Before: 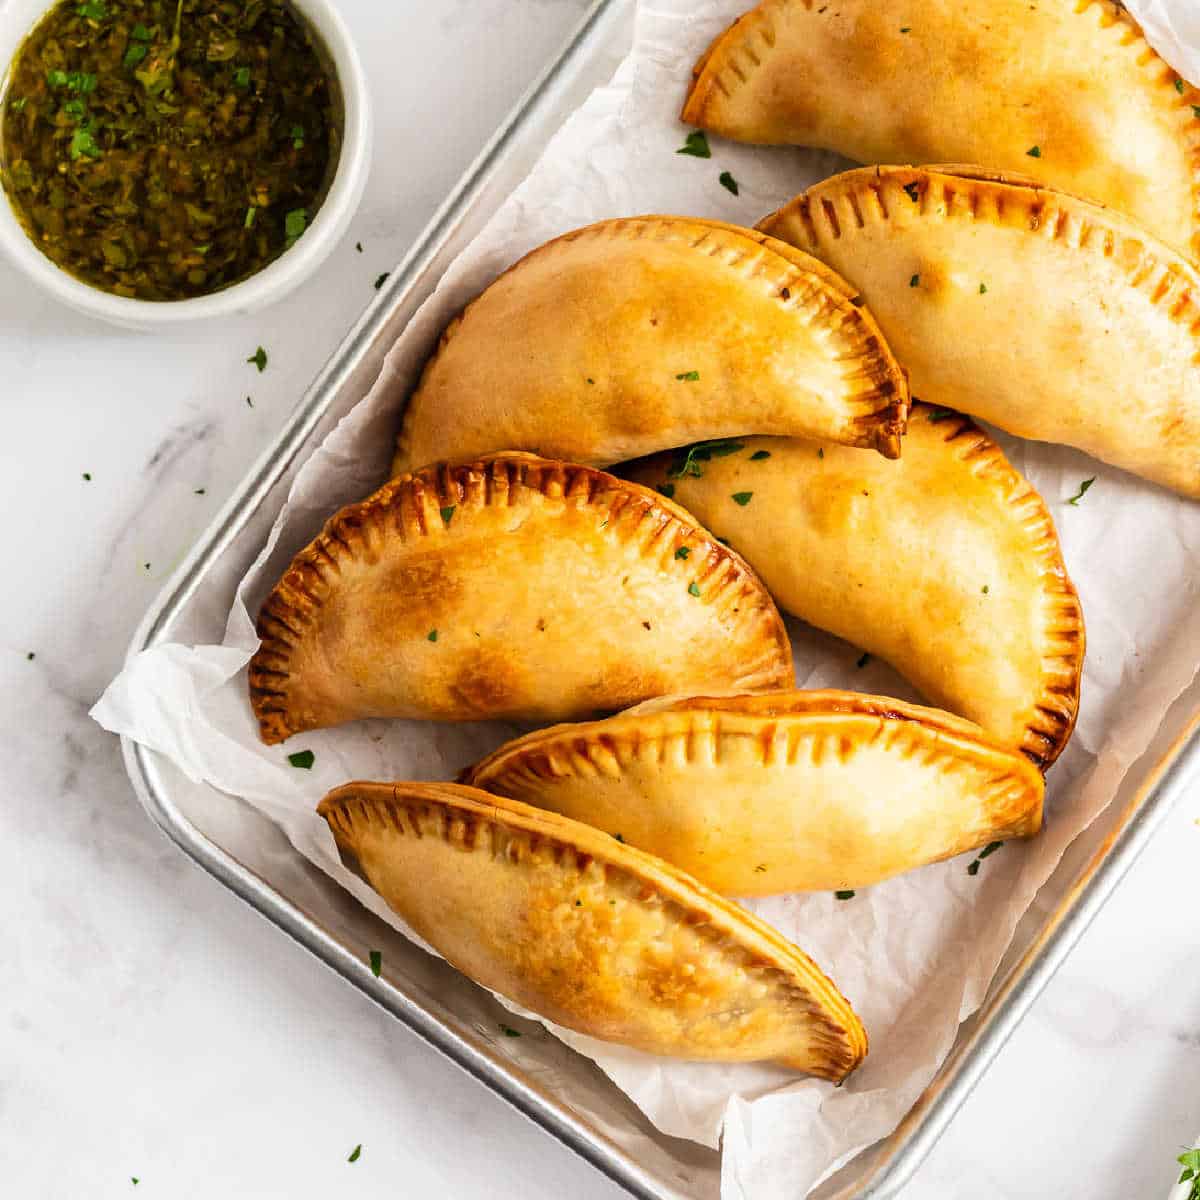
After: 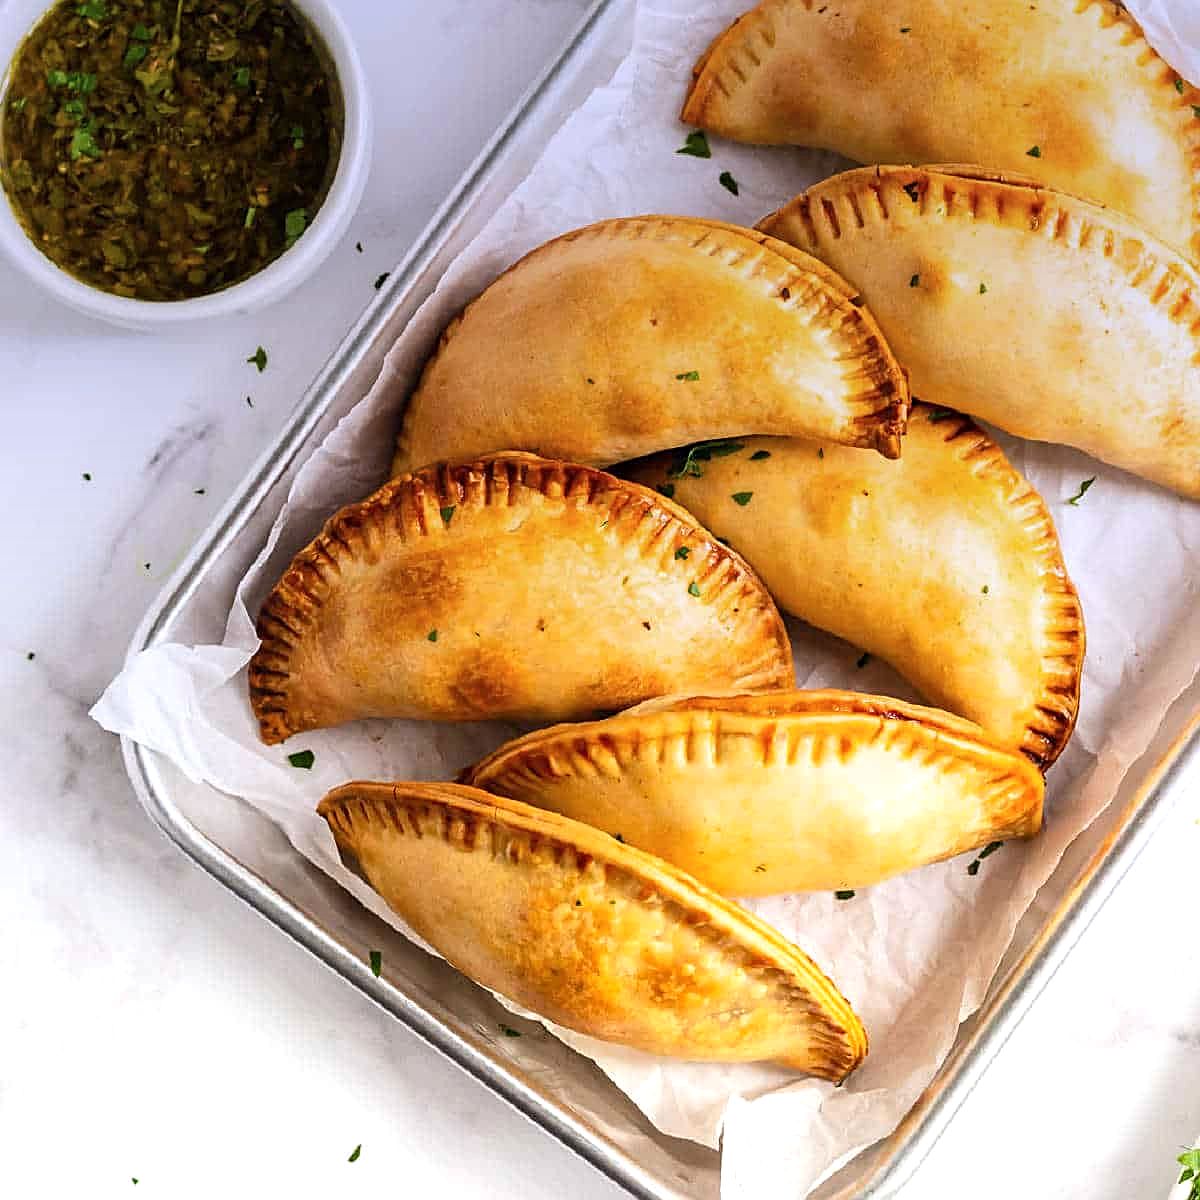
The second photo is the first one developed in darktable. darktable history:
exposure: exposure 0.367 EV, compensate highlight preservation false
graduated density: hue 238.83°, saturation 50%
sharpen: on, module defaults
